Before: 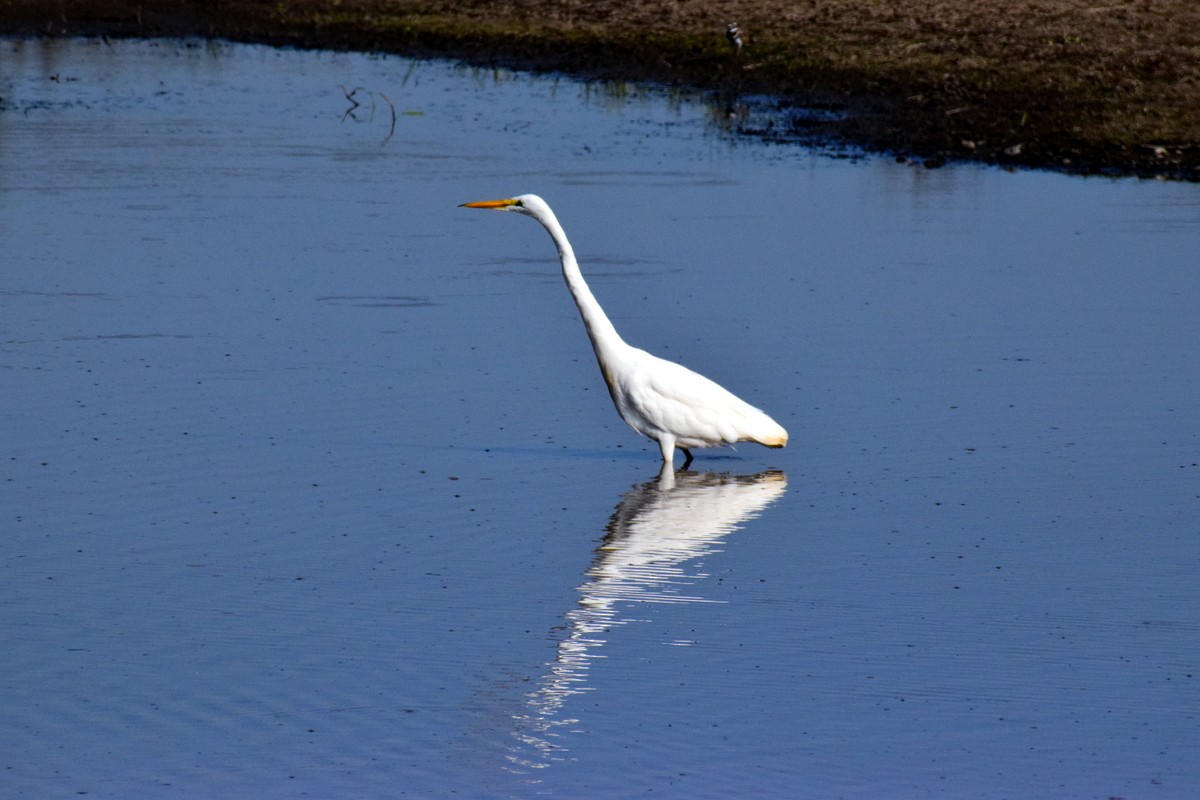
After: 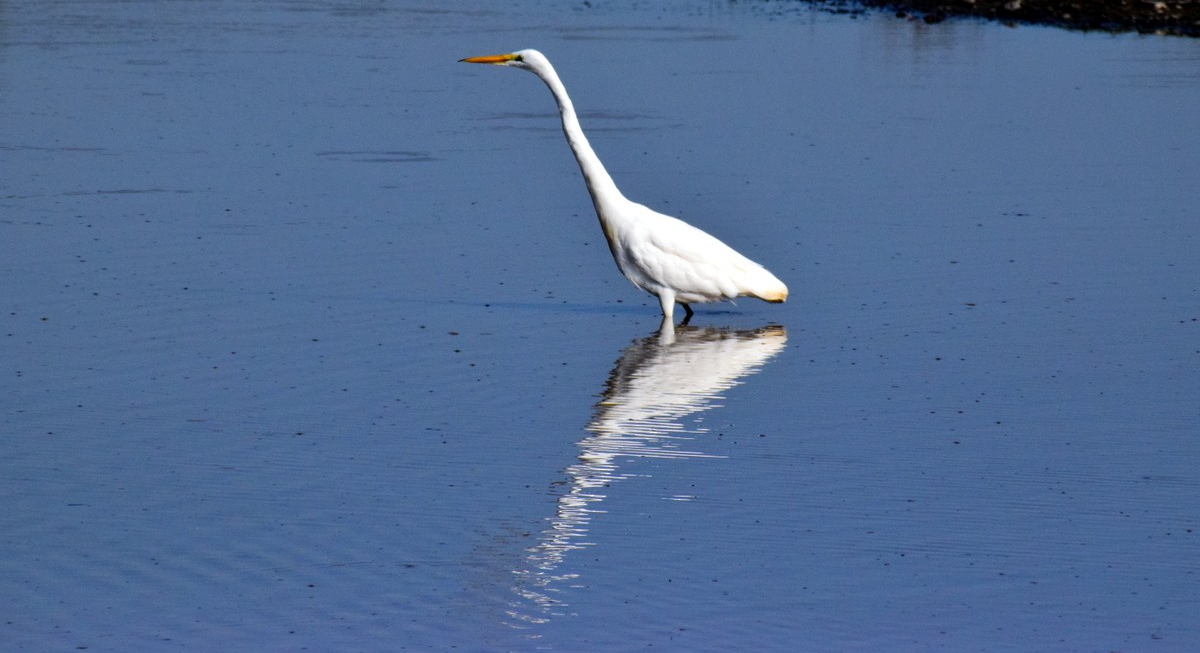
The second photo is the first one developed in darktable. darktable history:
crop and rotate: top 18.251%
